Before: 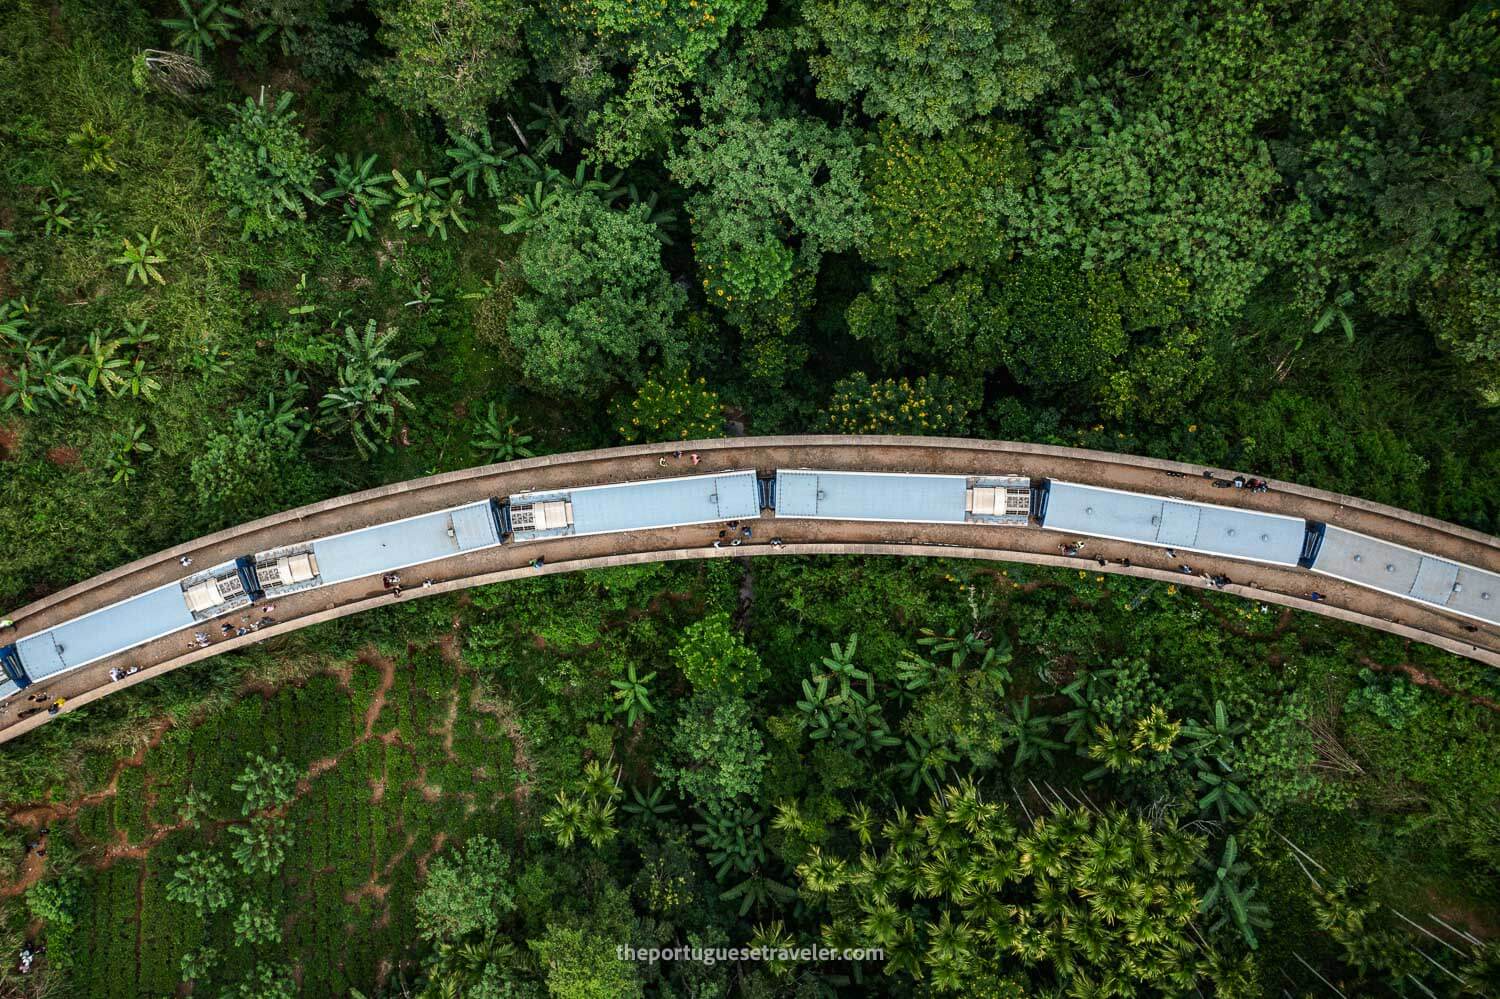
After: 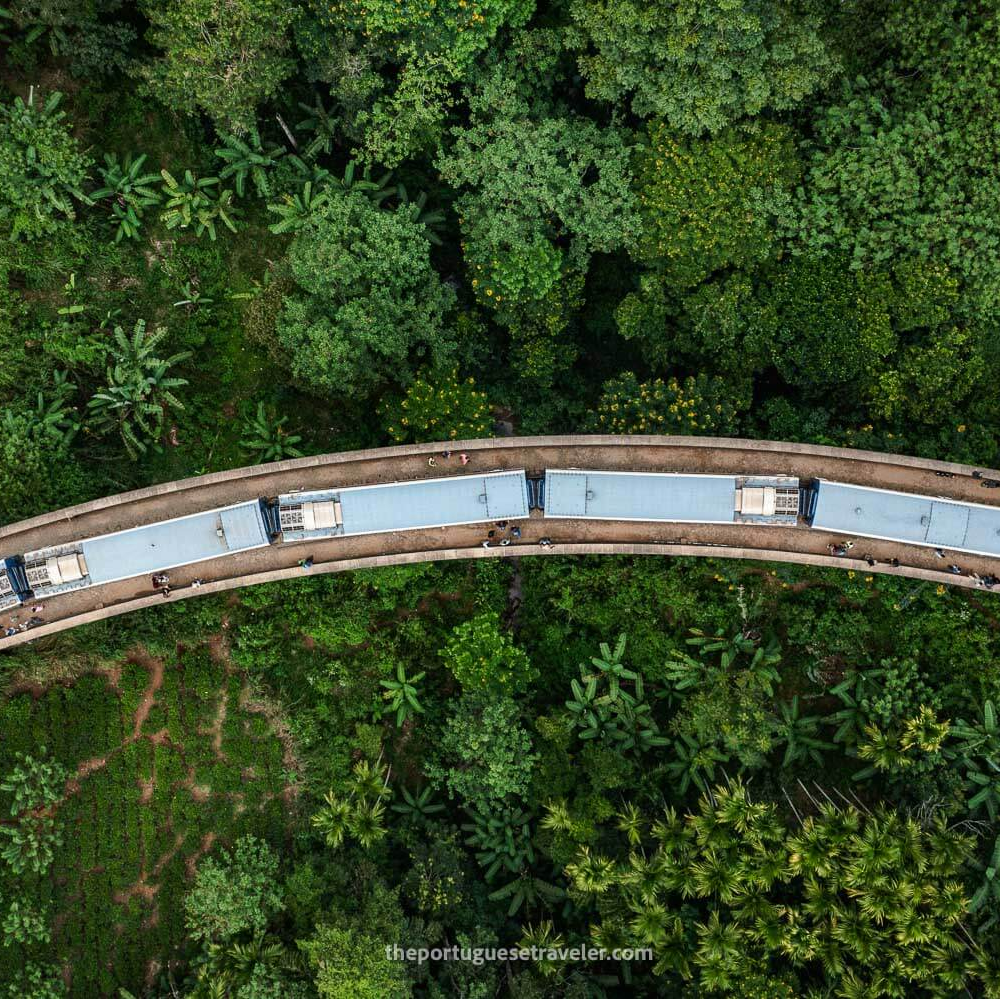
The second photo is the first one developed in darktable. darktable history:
crop: left 15.402%, right 17.907%
